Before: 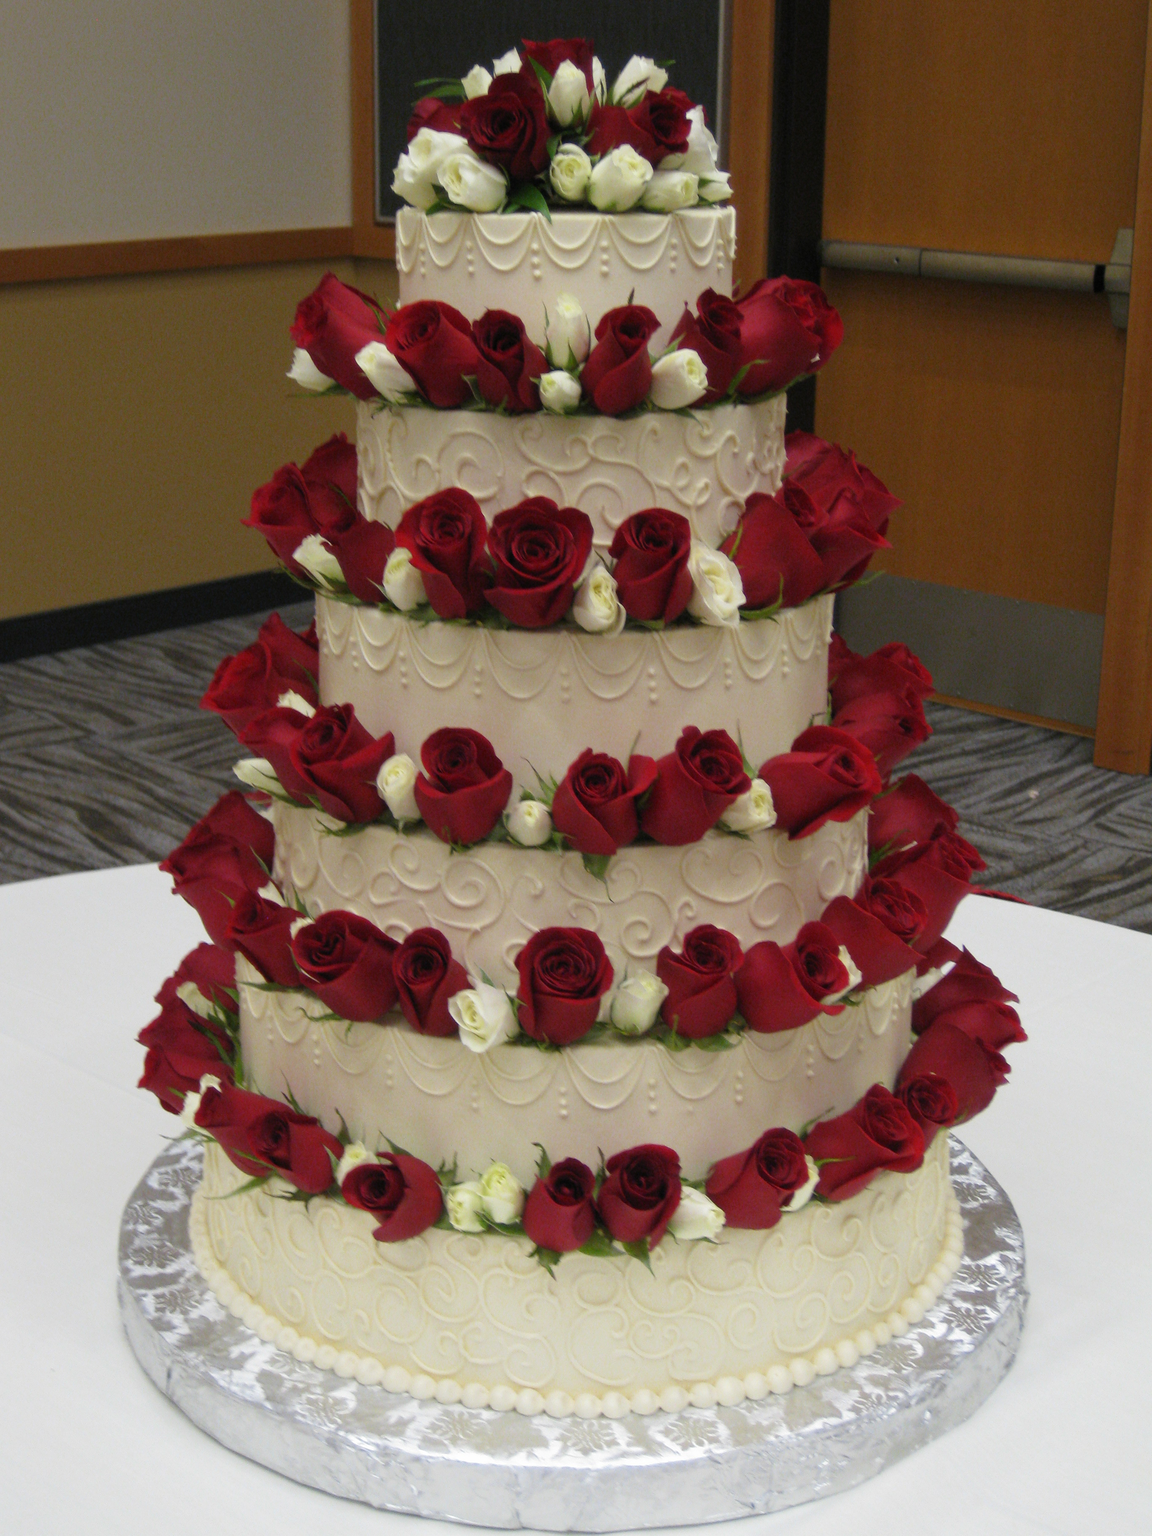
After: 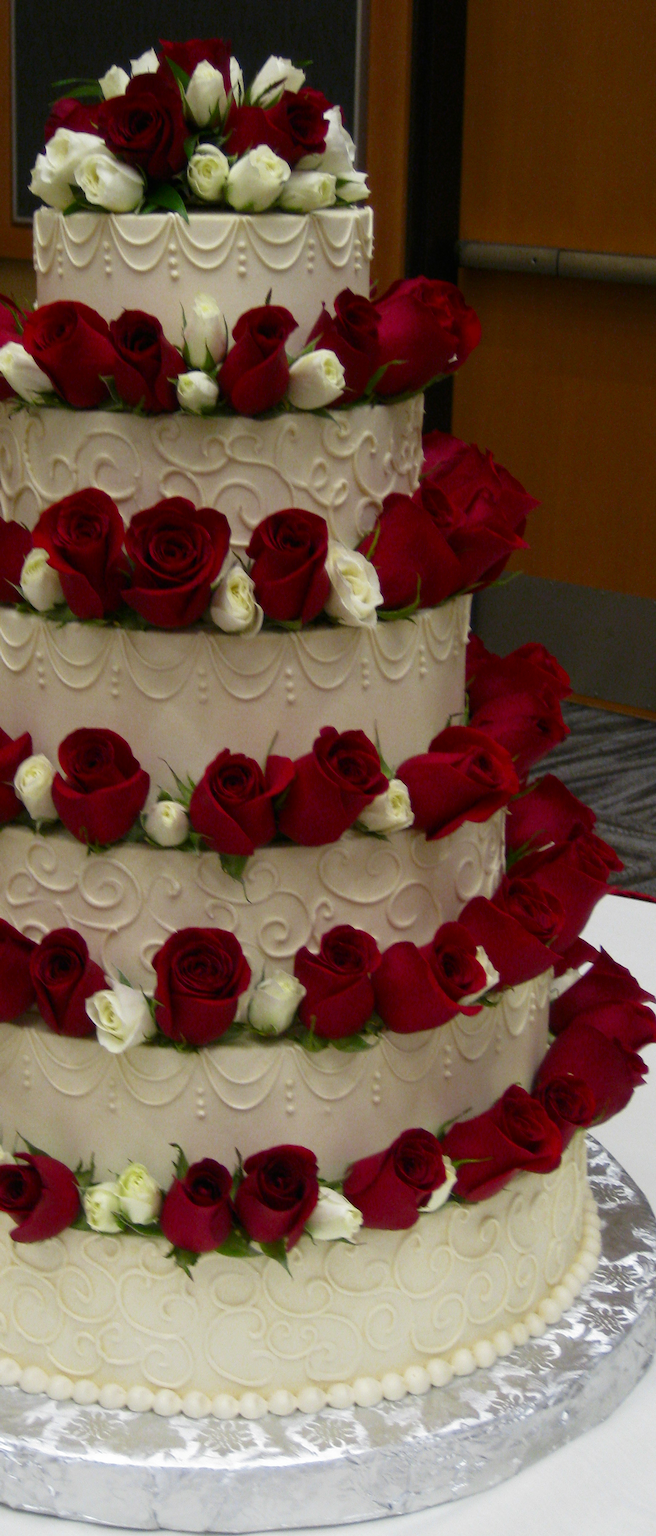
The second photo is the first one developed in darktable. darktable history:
crop: left 31.527%, top 0.008%, right 11.516%
contrast brightness saturation: contrast 0.067, brightness -0.133, saturation 0.052
